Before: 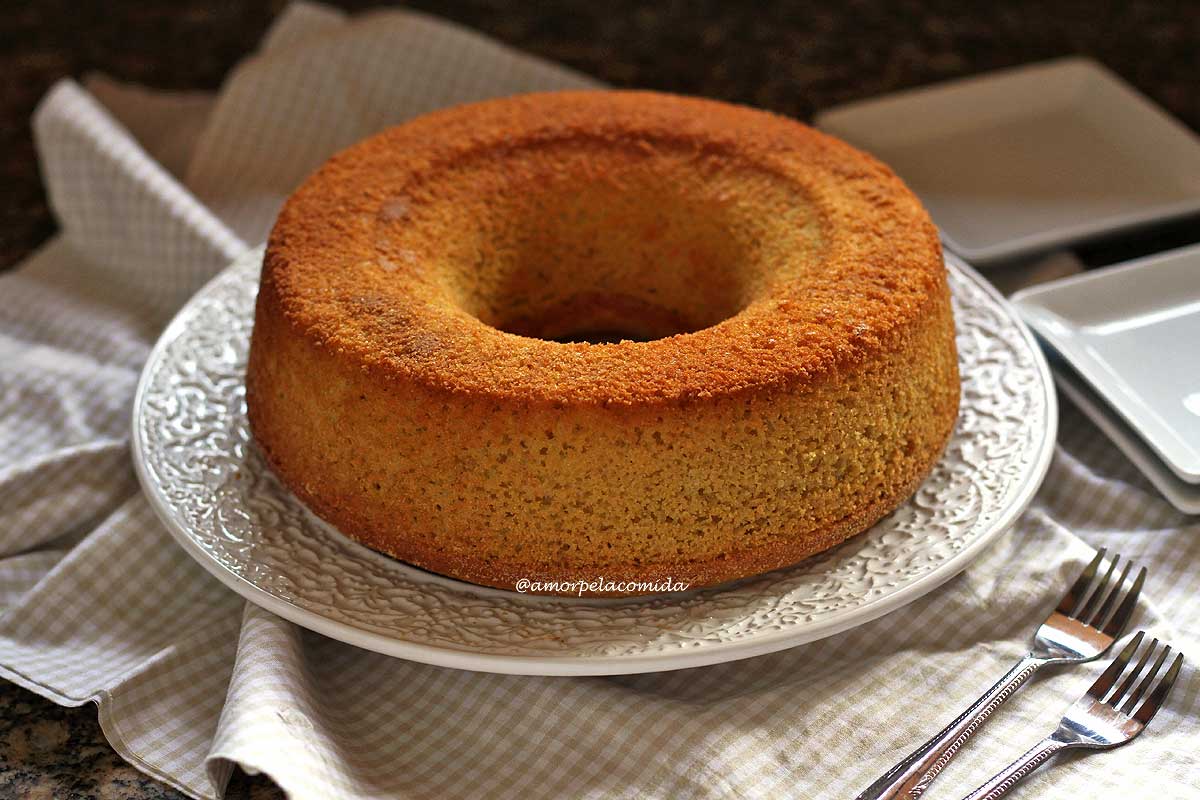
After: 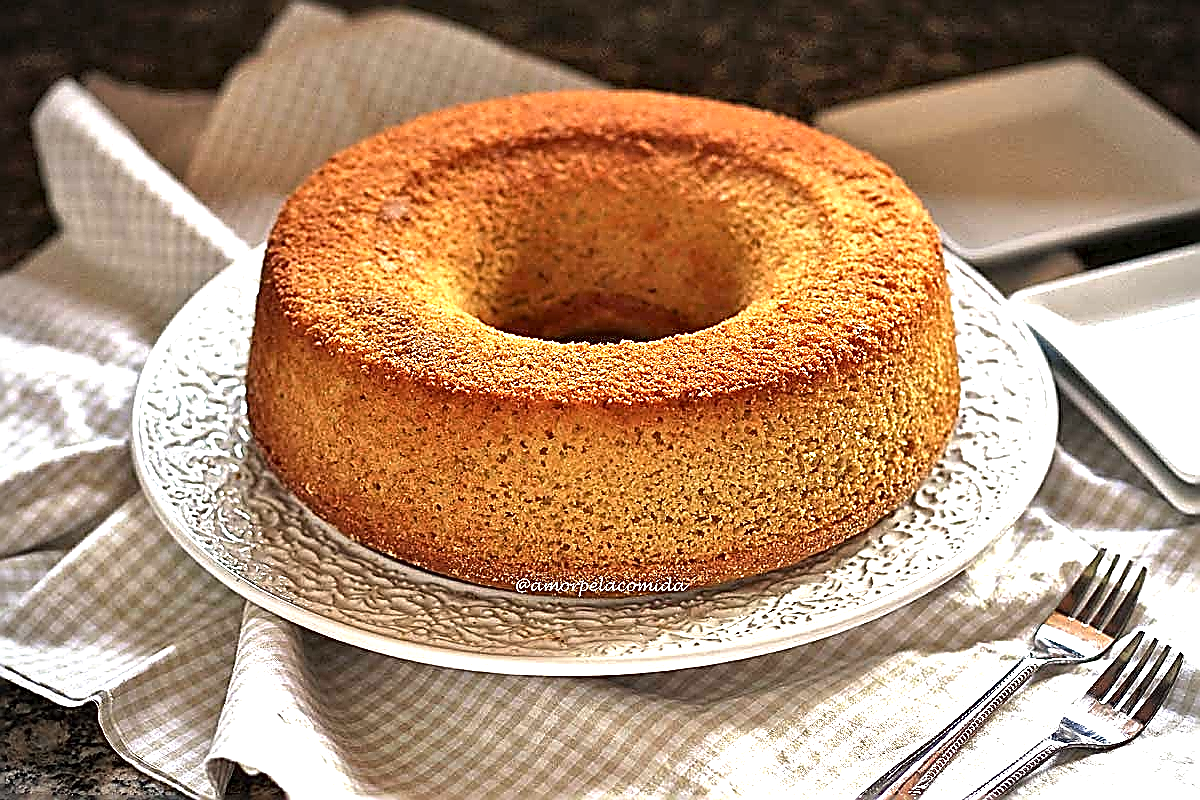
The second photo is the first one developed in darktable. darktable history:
local contrast: mode bilateral grid, contrast 20, coarseness 49, detail 149%, midtone range 0.2
contrast brightness saturation: saturation -0.085
sharpen: amount 1.991
exposure: black level correction 0, exposure 1.2 EV, compensate highlight preservation false
vignetting: fall-off start 89.49%, fall-off radius 43.04%, width/height ratio 1.168
